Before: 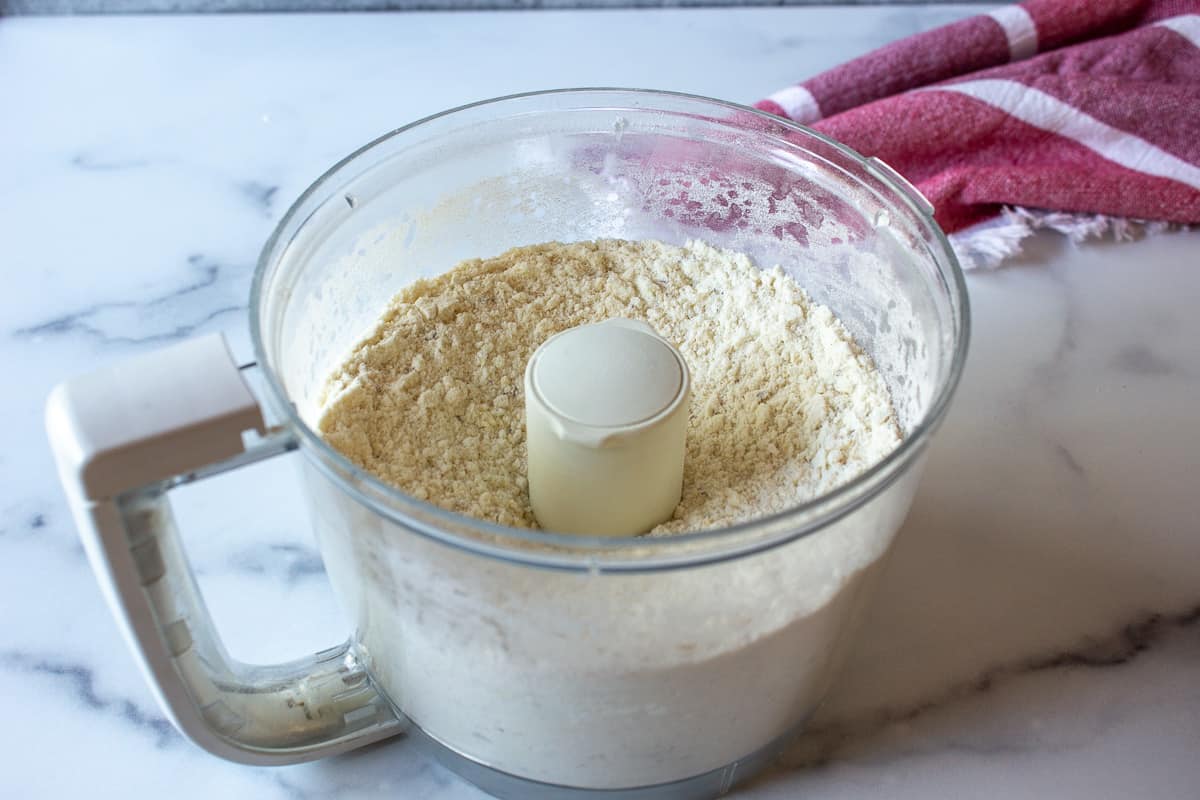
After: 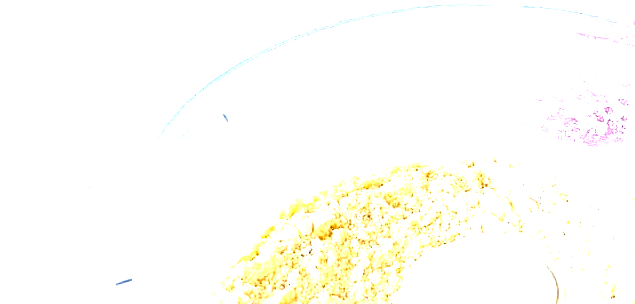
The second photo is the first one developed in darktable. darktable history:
sharpen: on, module defaults
exposure: black level correction 0, exposure 1.902 EV, compensate highlight preservation false
crop: left 10.349%, top 10.613%, right 36.656%, bottom 51.368%
tone equalizer: -8 EV -0.429 EV, -7 EV -0.398 EV, -6 EV -0.35 EV, -5 EV -0.212 EV, -3 EV 0.226 EV, -2 EV 0.338 EV, -1 EV 0.382 EV, +0 EV 0.387 EV
color balance rgb: highlights gain › luminance 14.568%, global offset › chroma 0.28%, global offset › hue 318.85°, perceptual saturation grading › global saturation 30.659%
